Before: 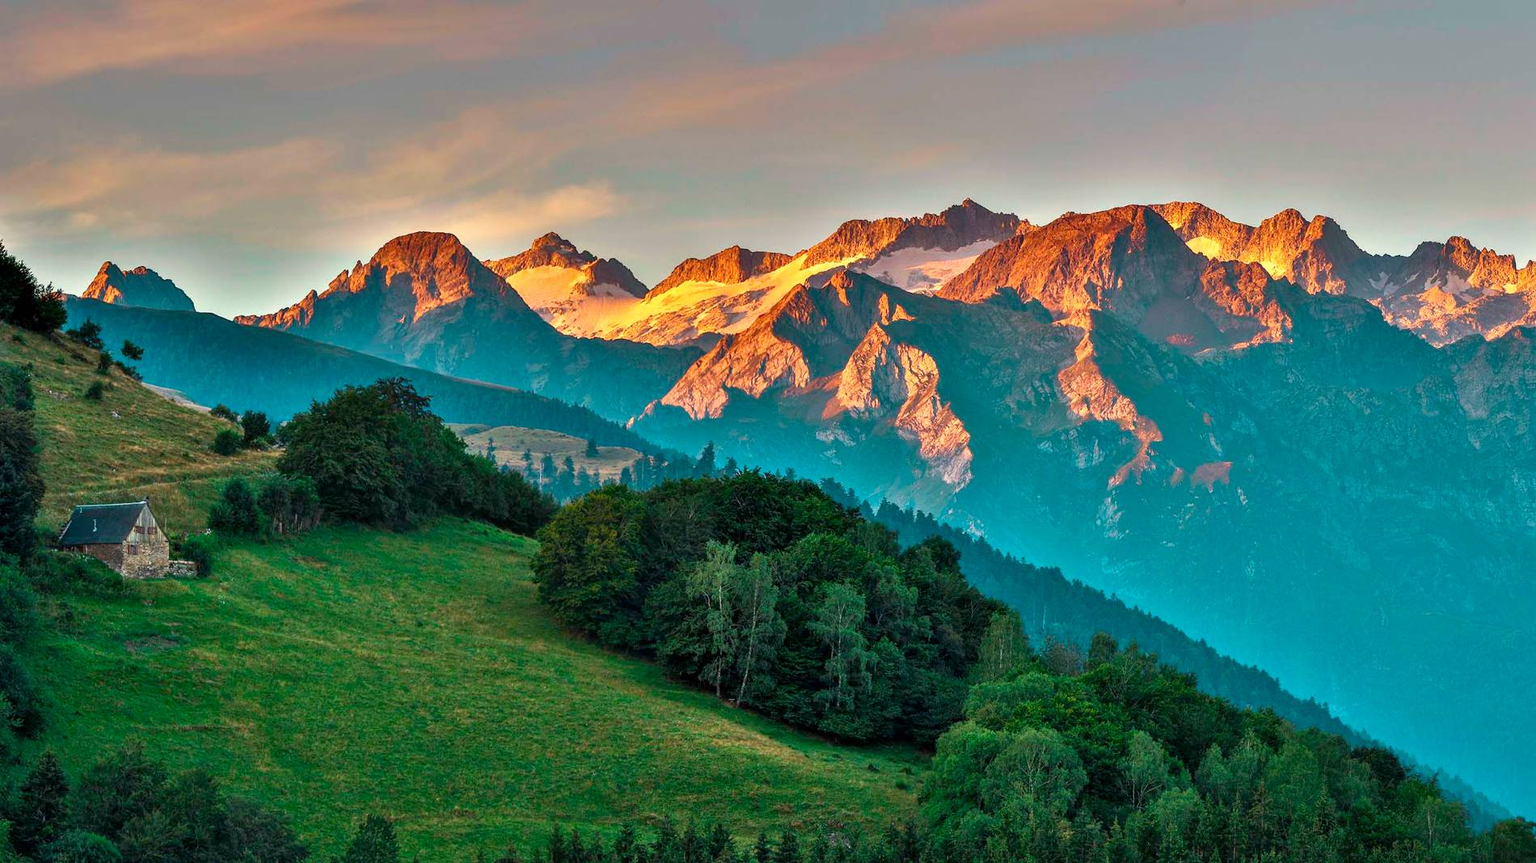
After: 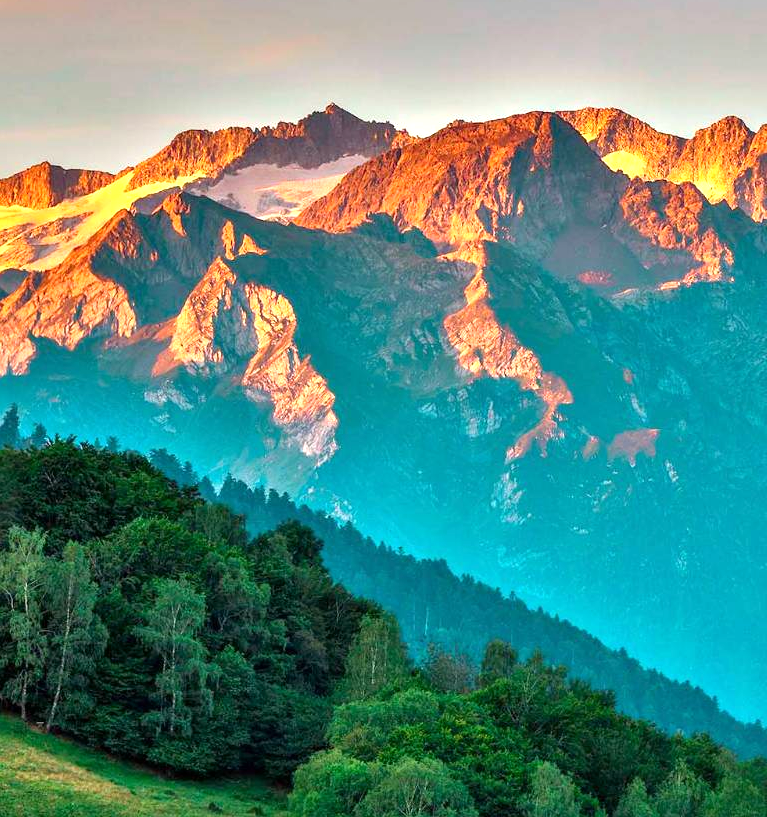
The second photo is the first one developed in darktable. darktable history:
exposure: exposure 0.607 EV, compensate highlight preservation false
crop: left 45.573%, top 13.327%, right 14.045%, bottom 10.02%
